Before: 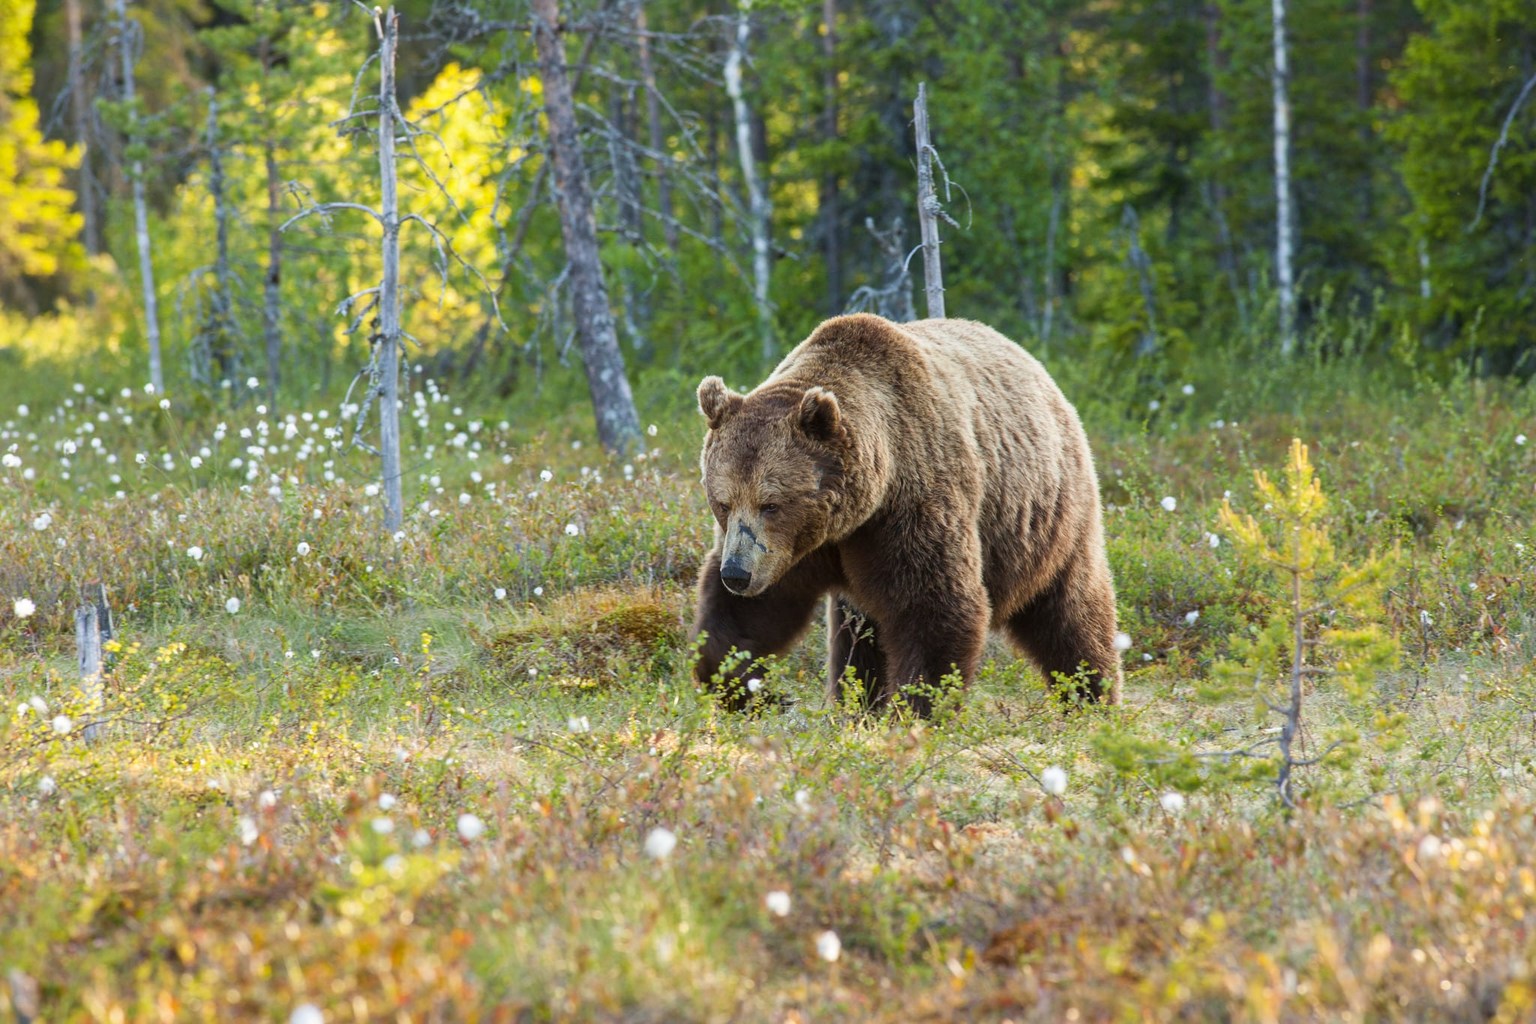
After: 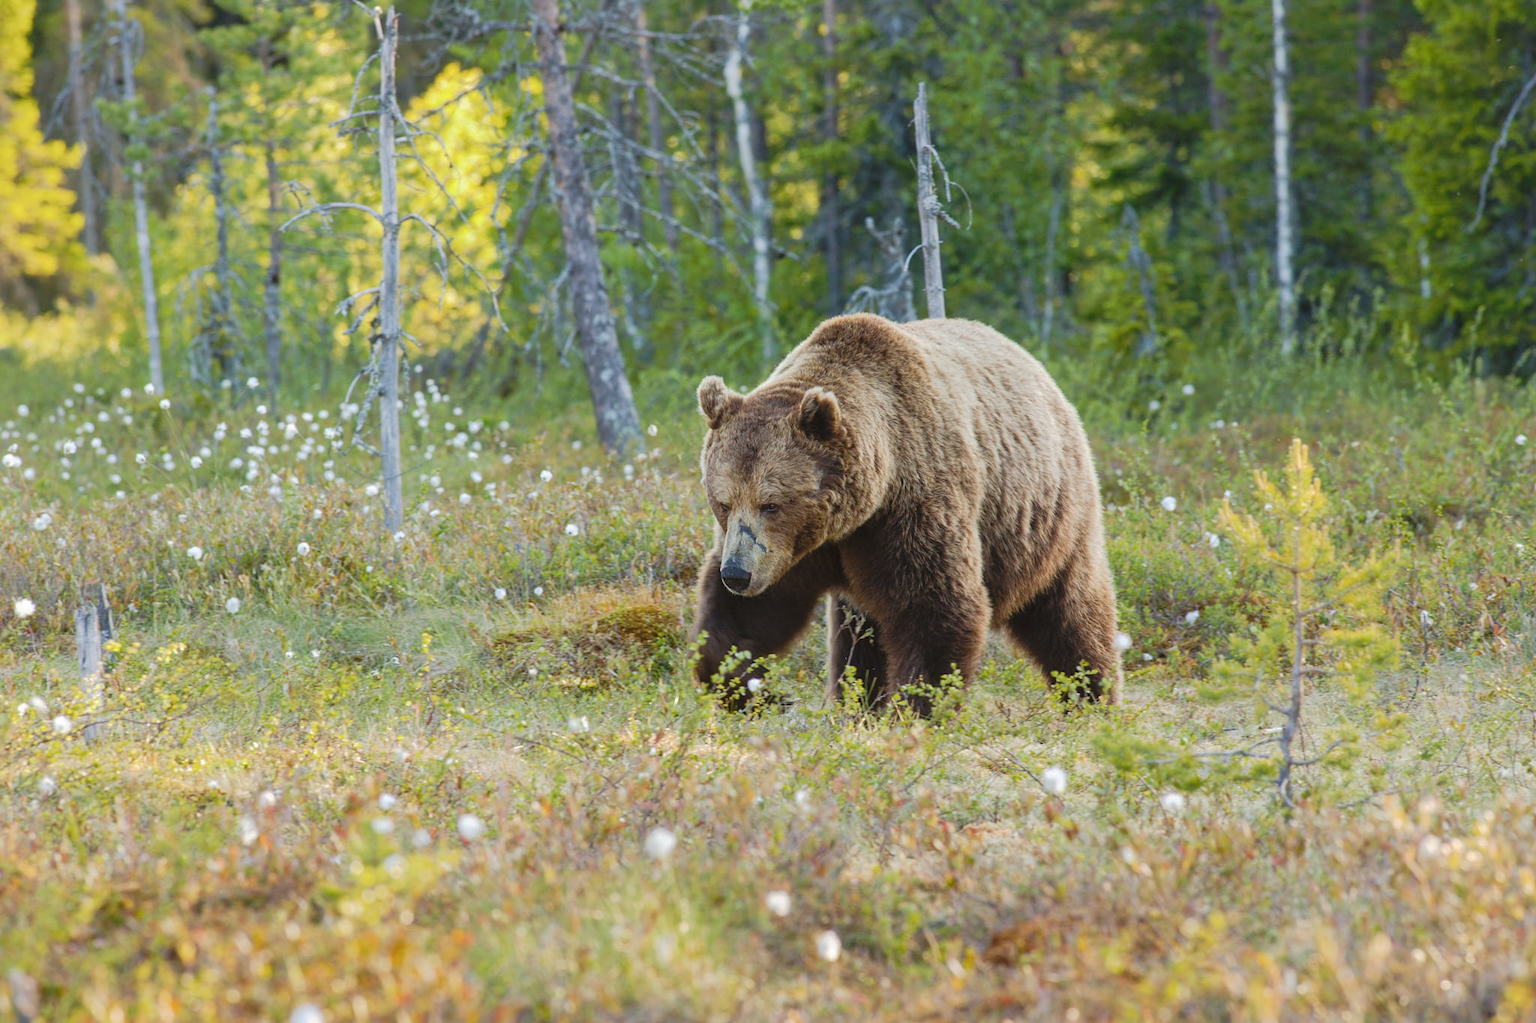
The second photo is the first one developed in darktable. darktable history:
tone curve: curves: ch0 [(0, 0) (0.003, 0.048) (0.011, 0.055) (0.025, 0.065) (0.044, 0.089) (0.069, 0.111) (0.1, 0.132) (0.136, 0.163) (0.177, 0.21) (0.224, 0.259) (0.277, 0.323) (0.335, 0.385) (0.399, 0.442) (0.468, 0.508) (0.543, 0.578) (0.623, 0.648) (0.709, 0.716) (0.801, 0.781) (0.898, 0.845) (1, 1)], preserve colors none
color balance rgb: global vibrance 10%
